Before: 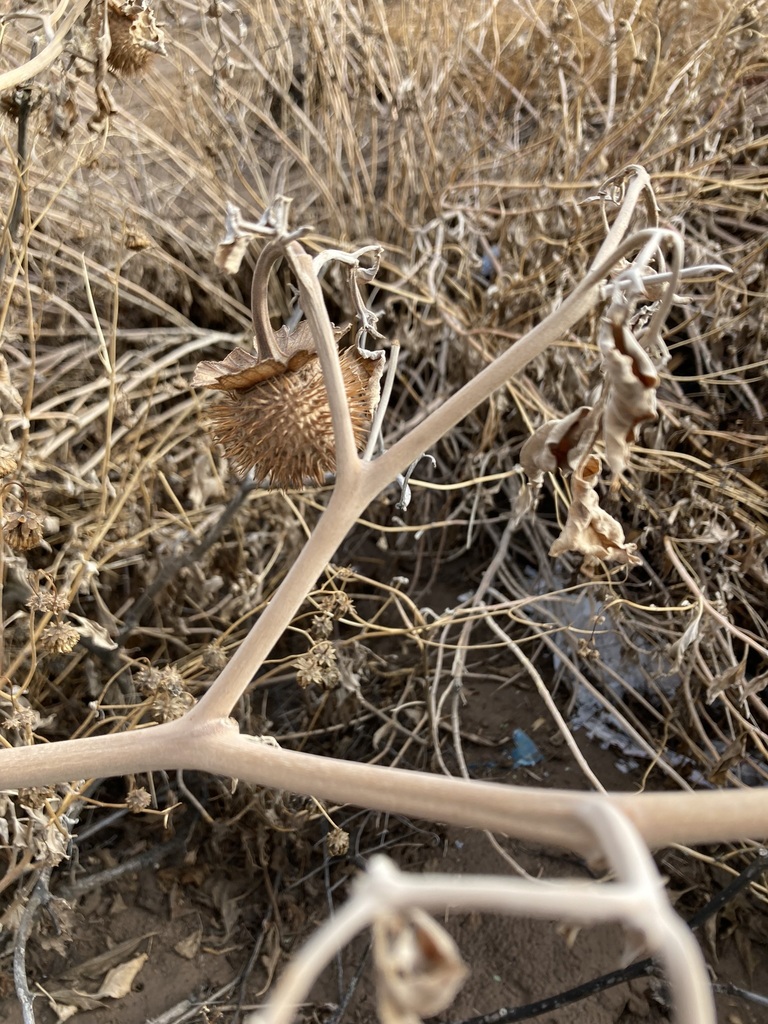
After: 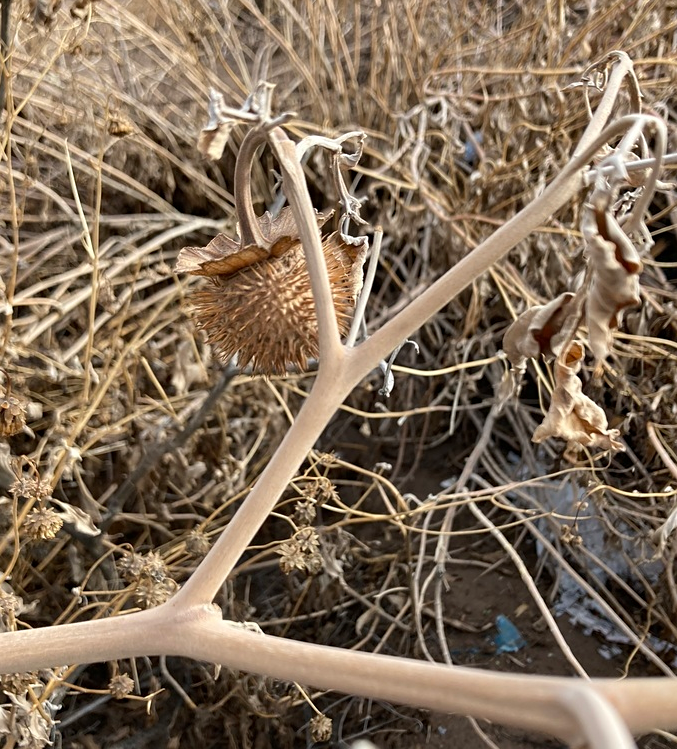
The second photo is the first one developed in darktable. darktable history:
crop and rotate: left 2.323%, top 11.204%, right 9.435%, bottom 15.555%
sharpen: amount 0.209
